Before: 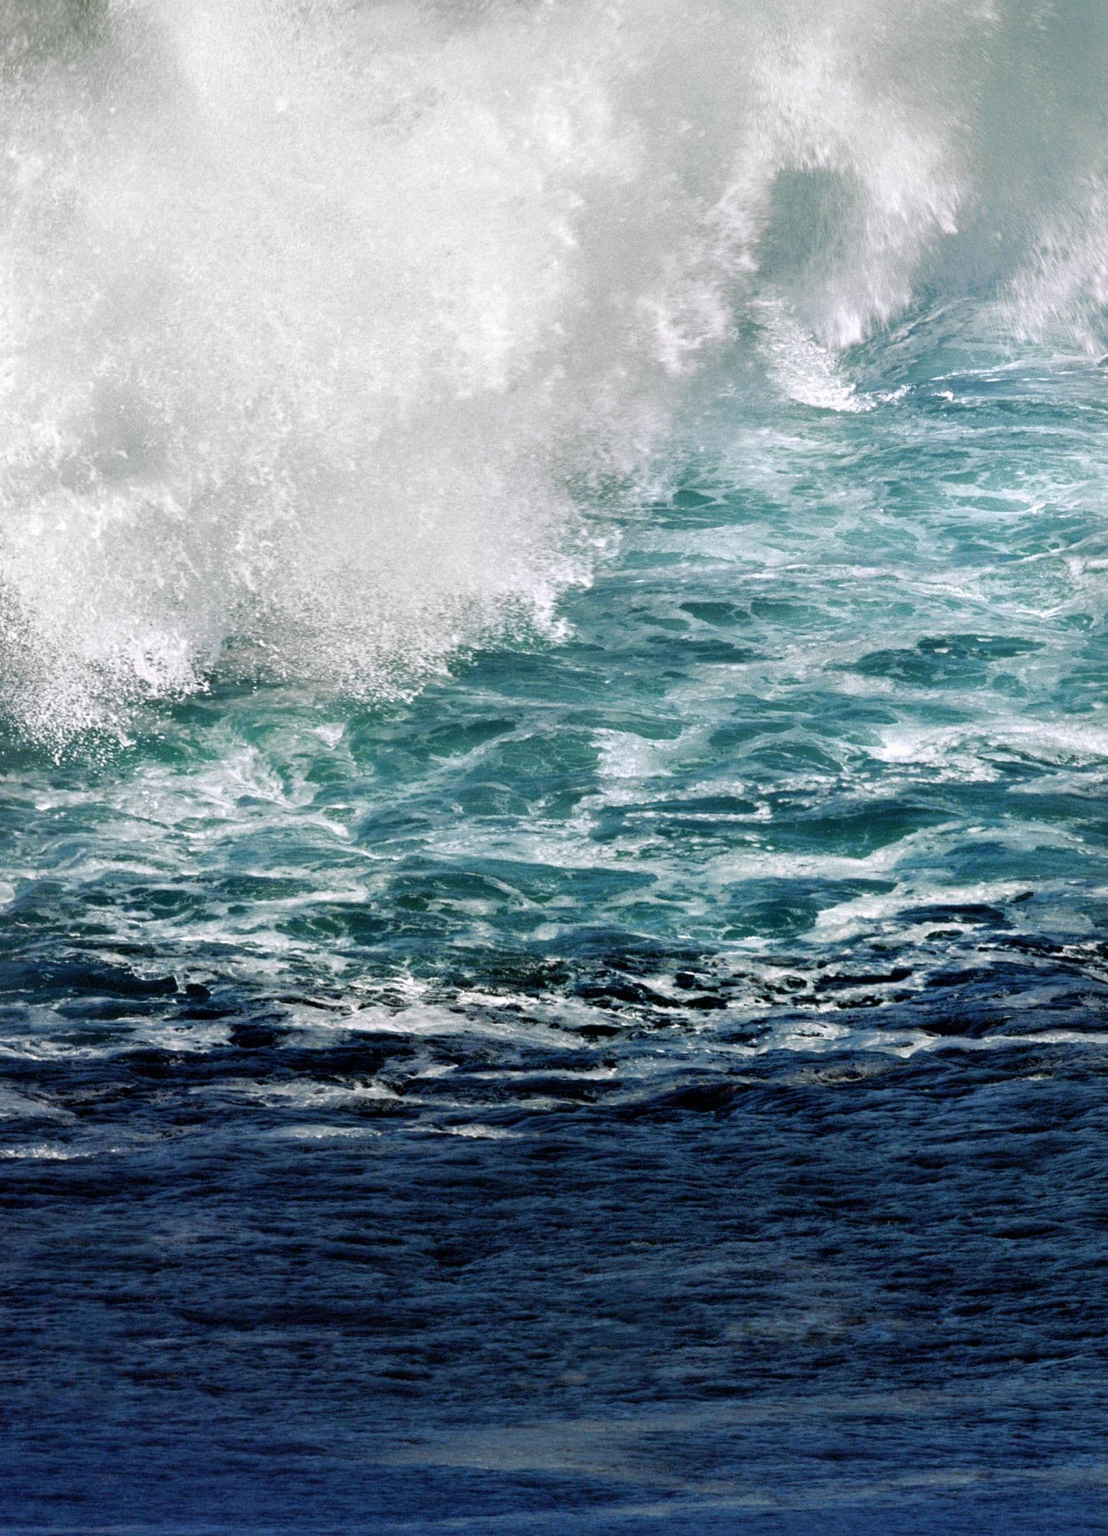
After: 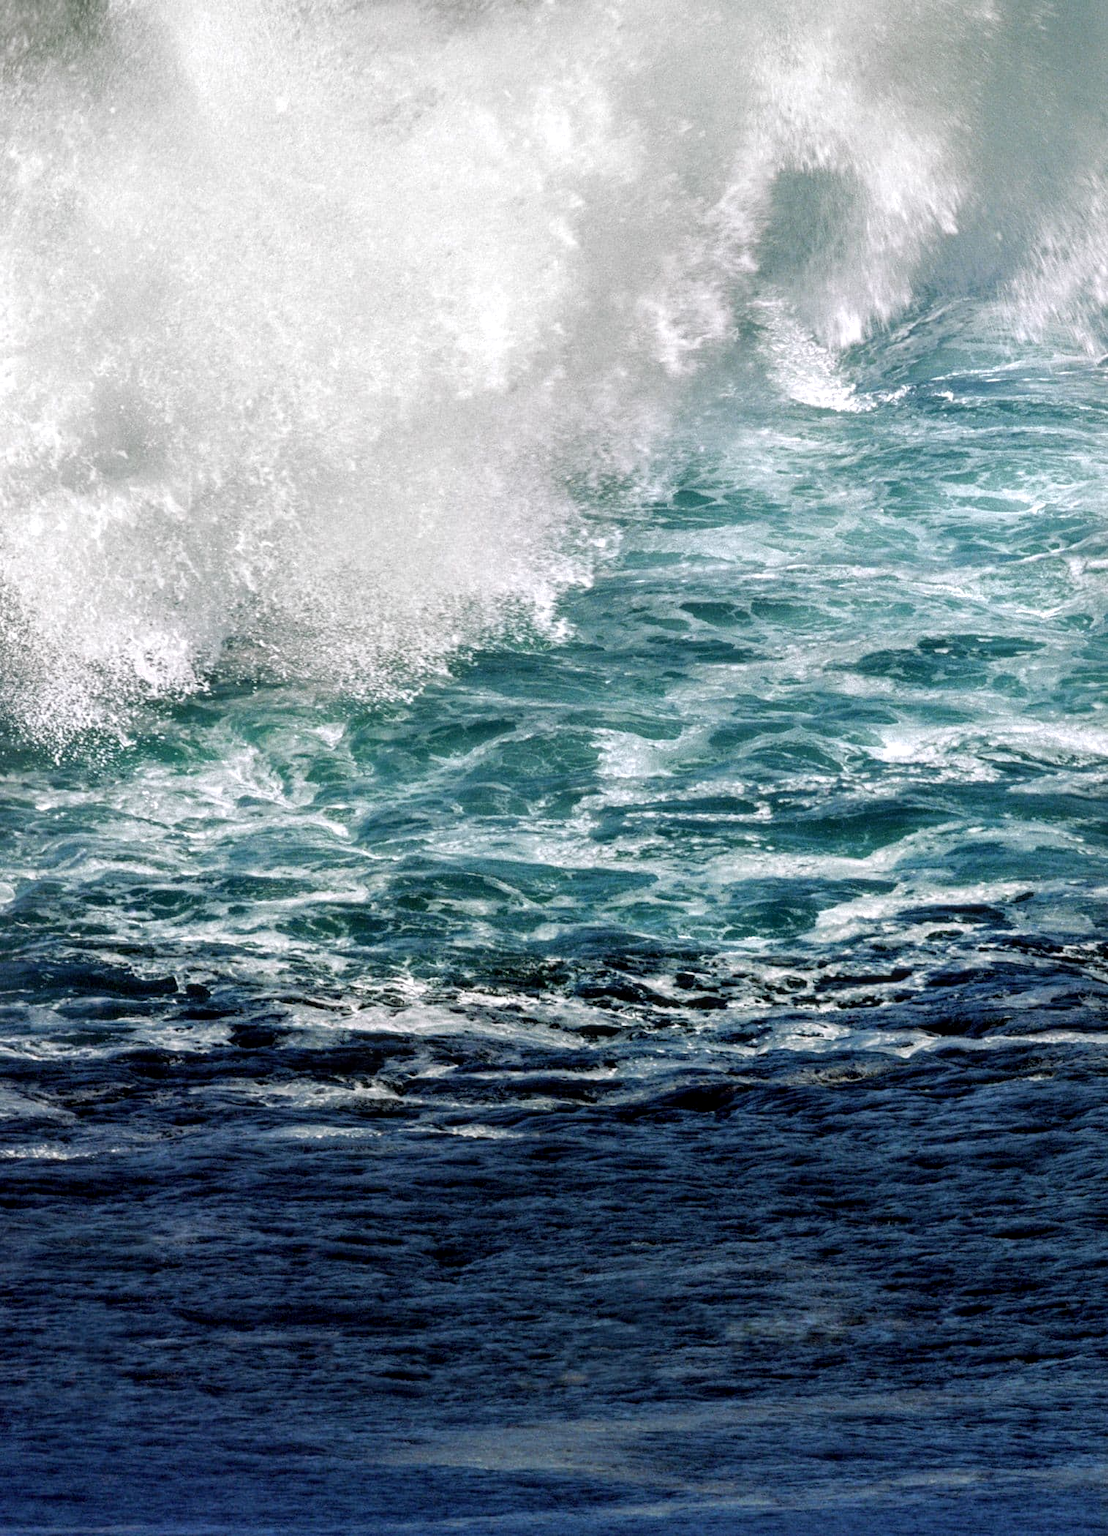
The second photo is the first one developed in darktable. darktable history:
local contrast: on, module defaults
shadows and highlights: shadows -10, white point adjustment 1.5, highlights 10
